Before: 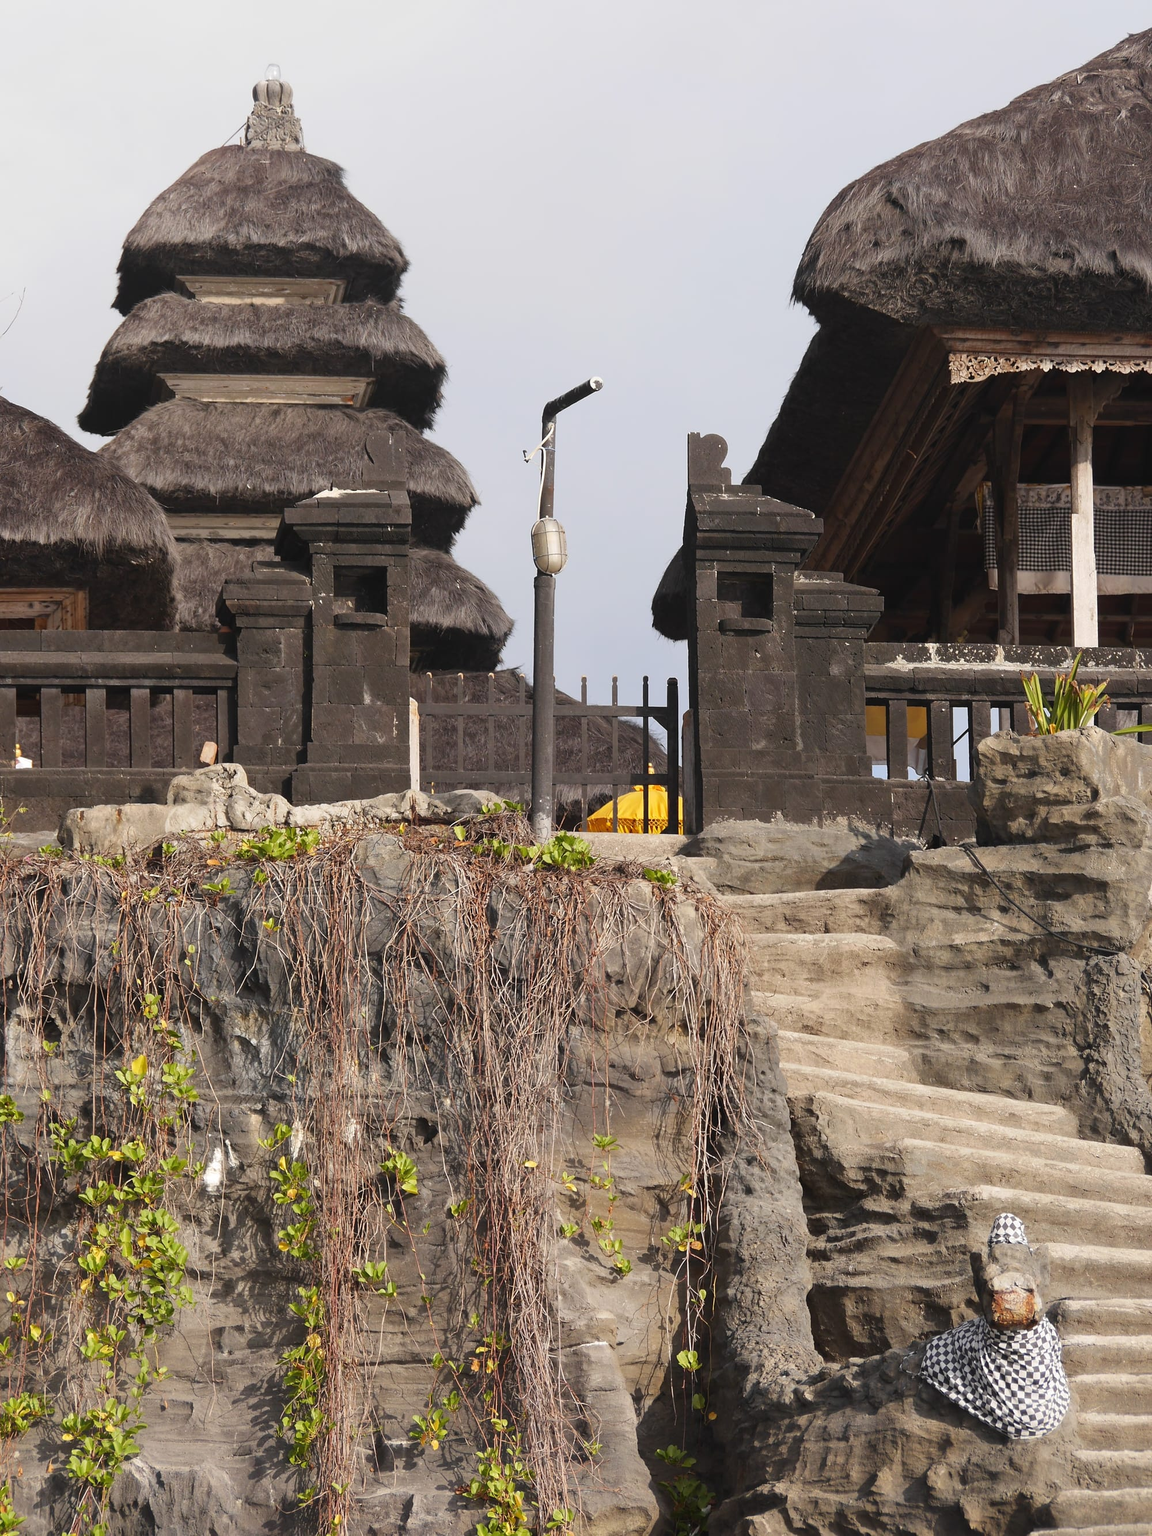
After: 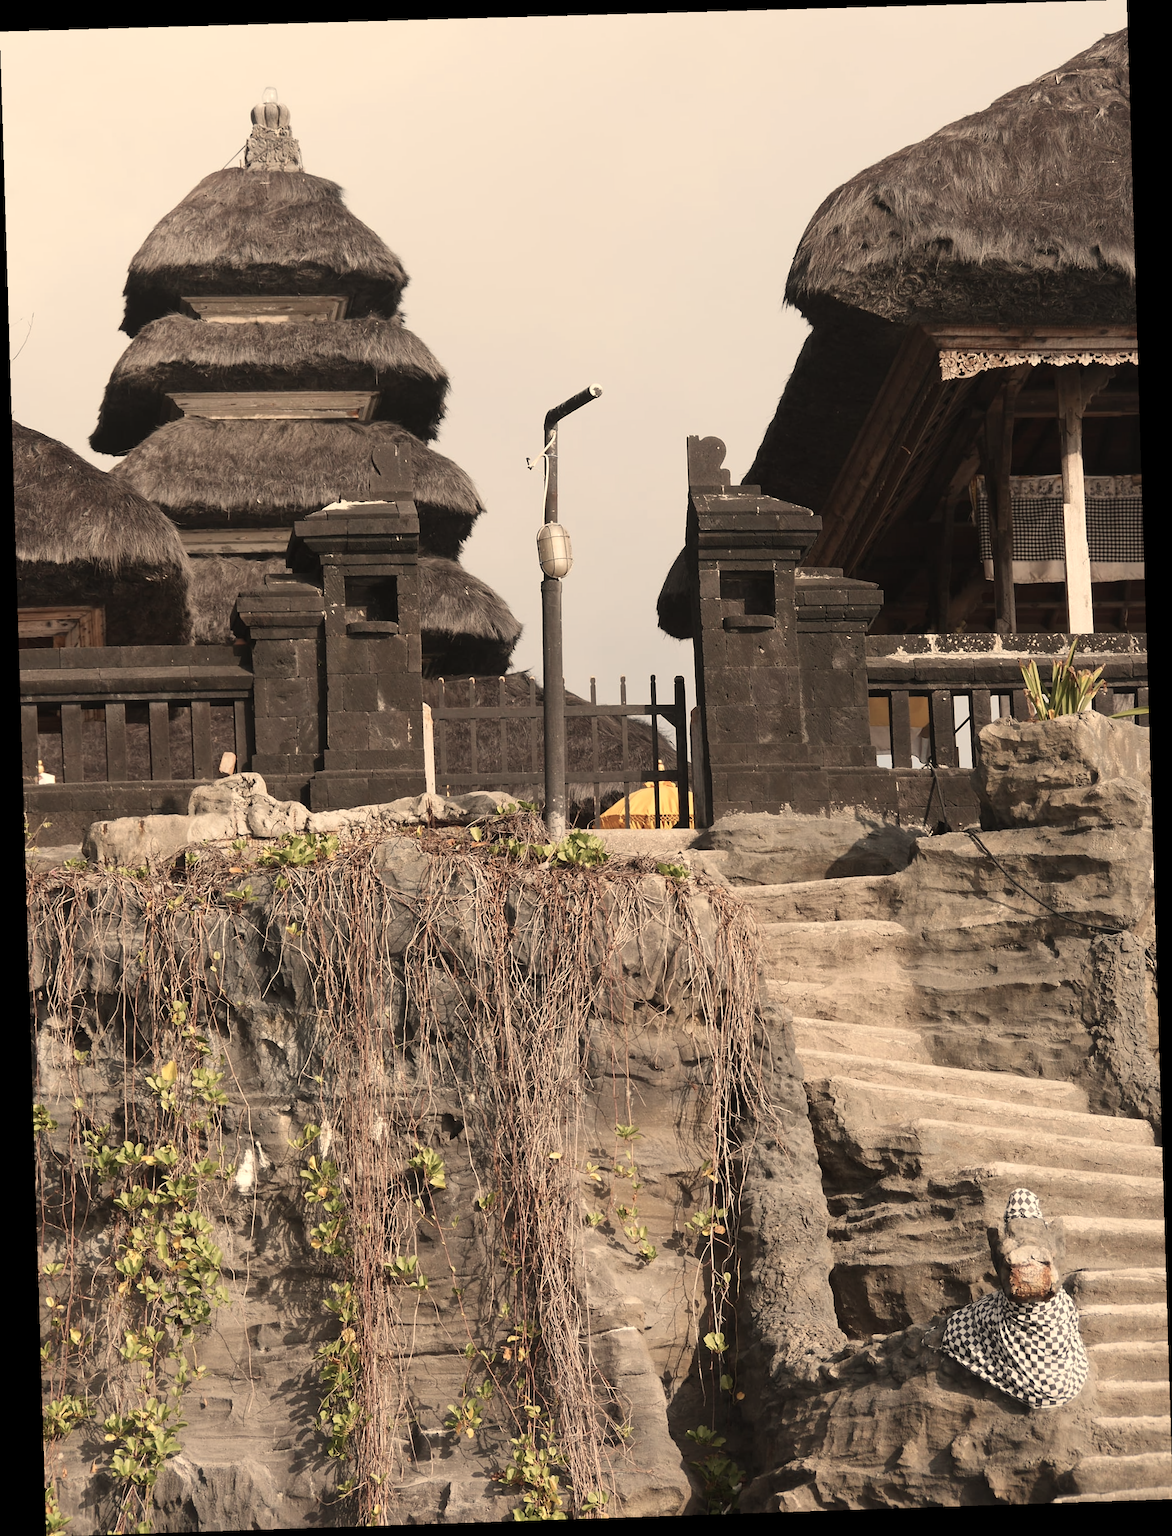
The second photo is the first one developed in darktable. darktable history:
rotate and perspective: rotation -1.77°, lens shift (horizontal) 0.004, automatic cropping off
white balance: red 1.138, green 0.996, blue 0.812
contrast brightness saturation: contrast 0.1, saturation -0.36
